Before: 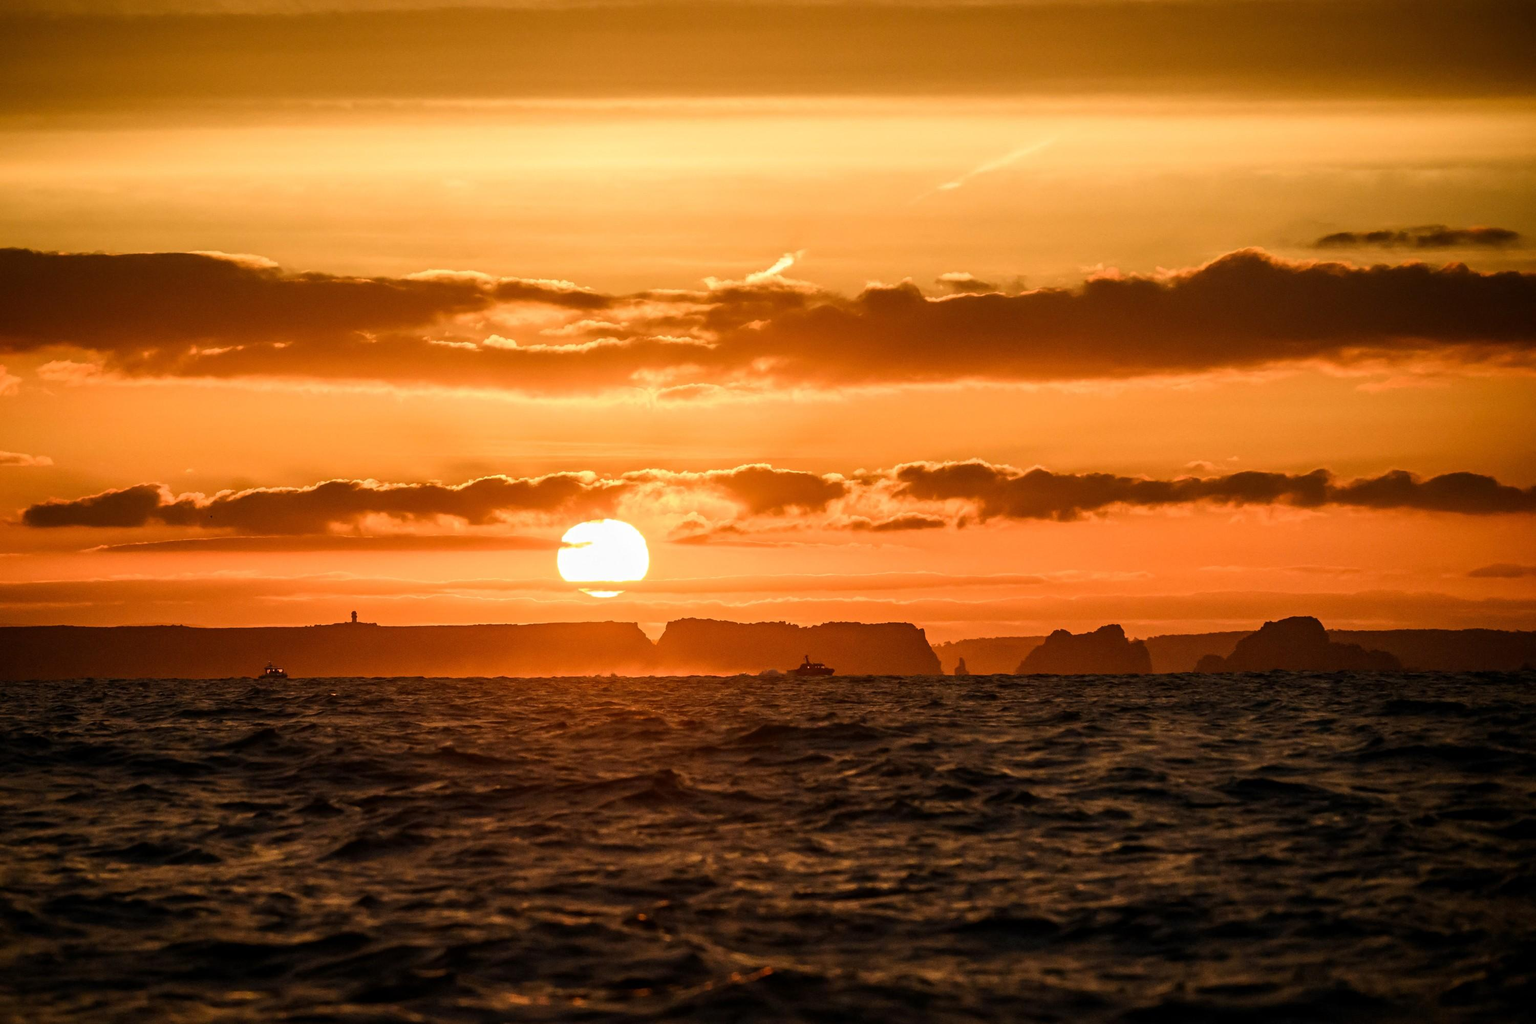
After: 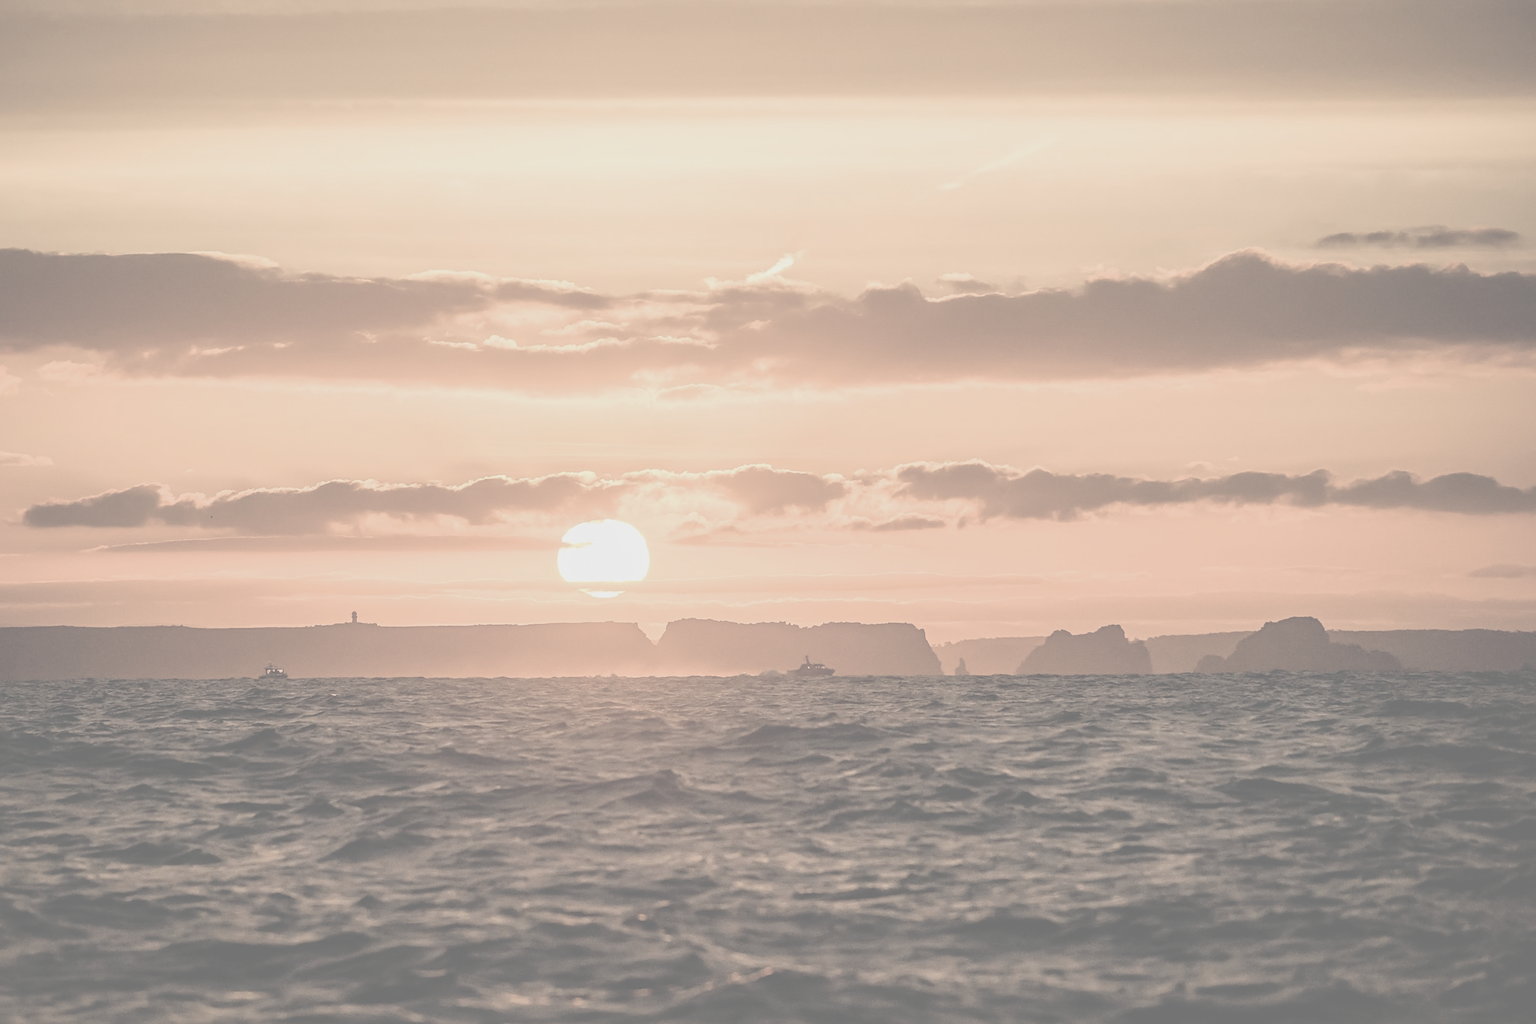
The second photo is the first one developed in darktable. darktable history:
sharpen: on, module defaults
contrast brightness saturation: contrast -0.323, brightness 0.756, saturation -0.762
